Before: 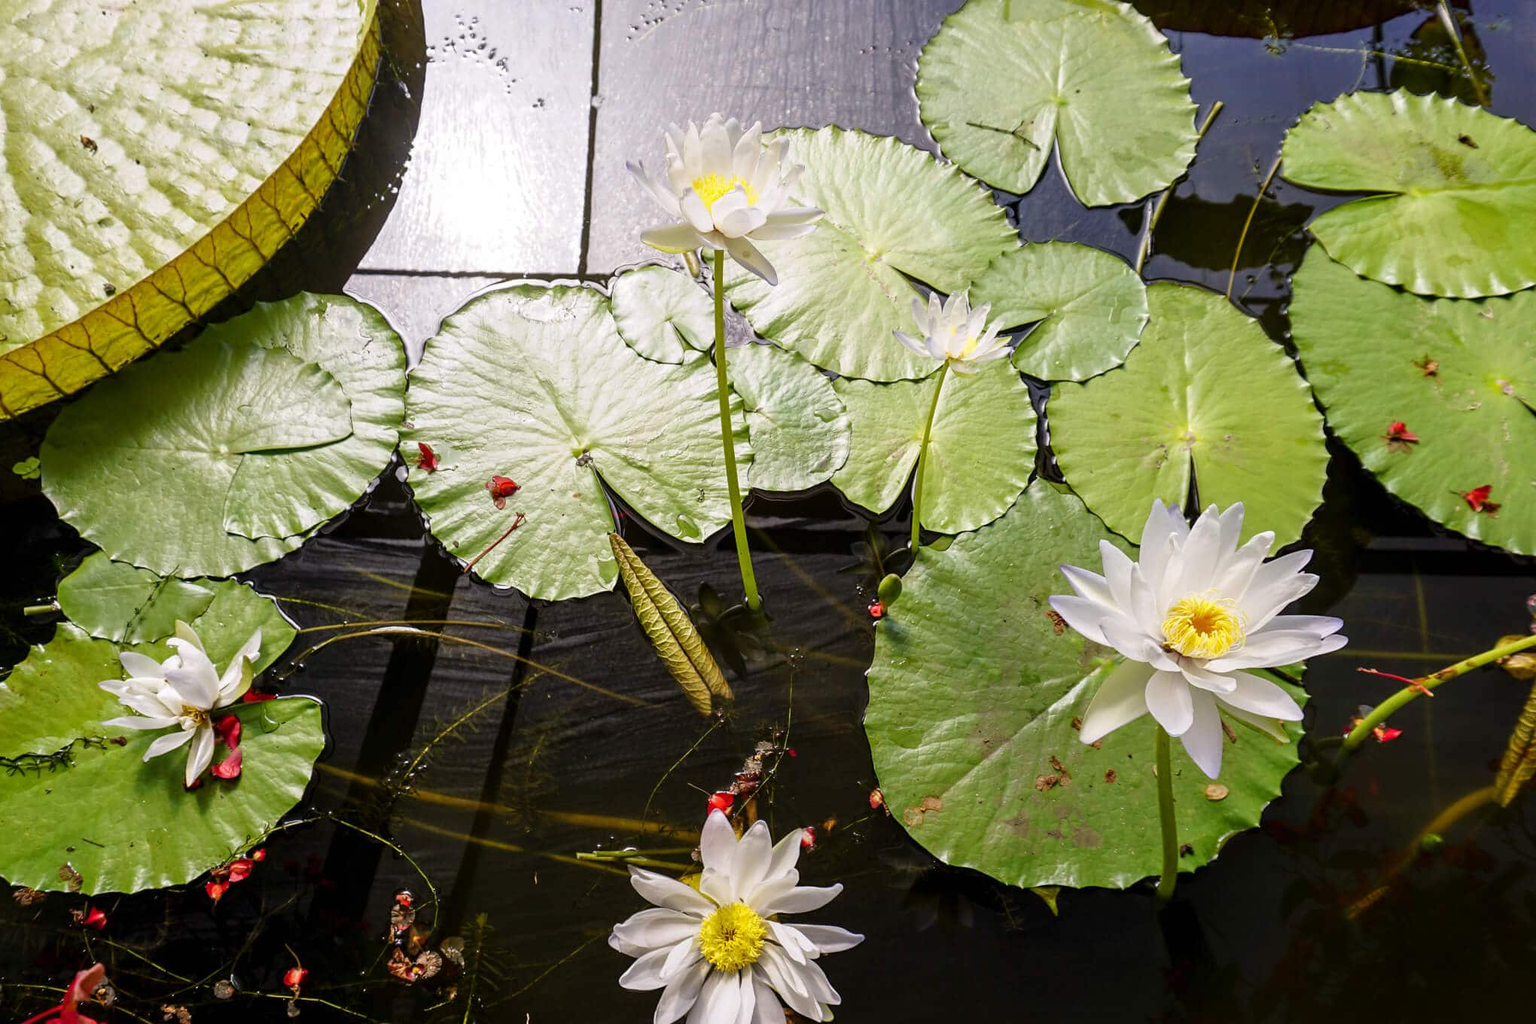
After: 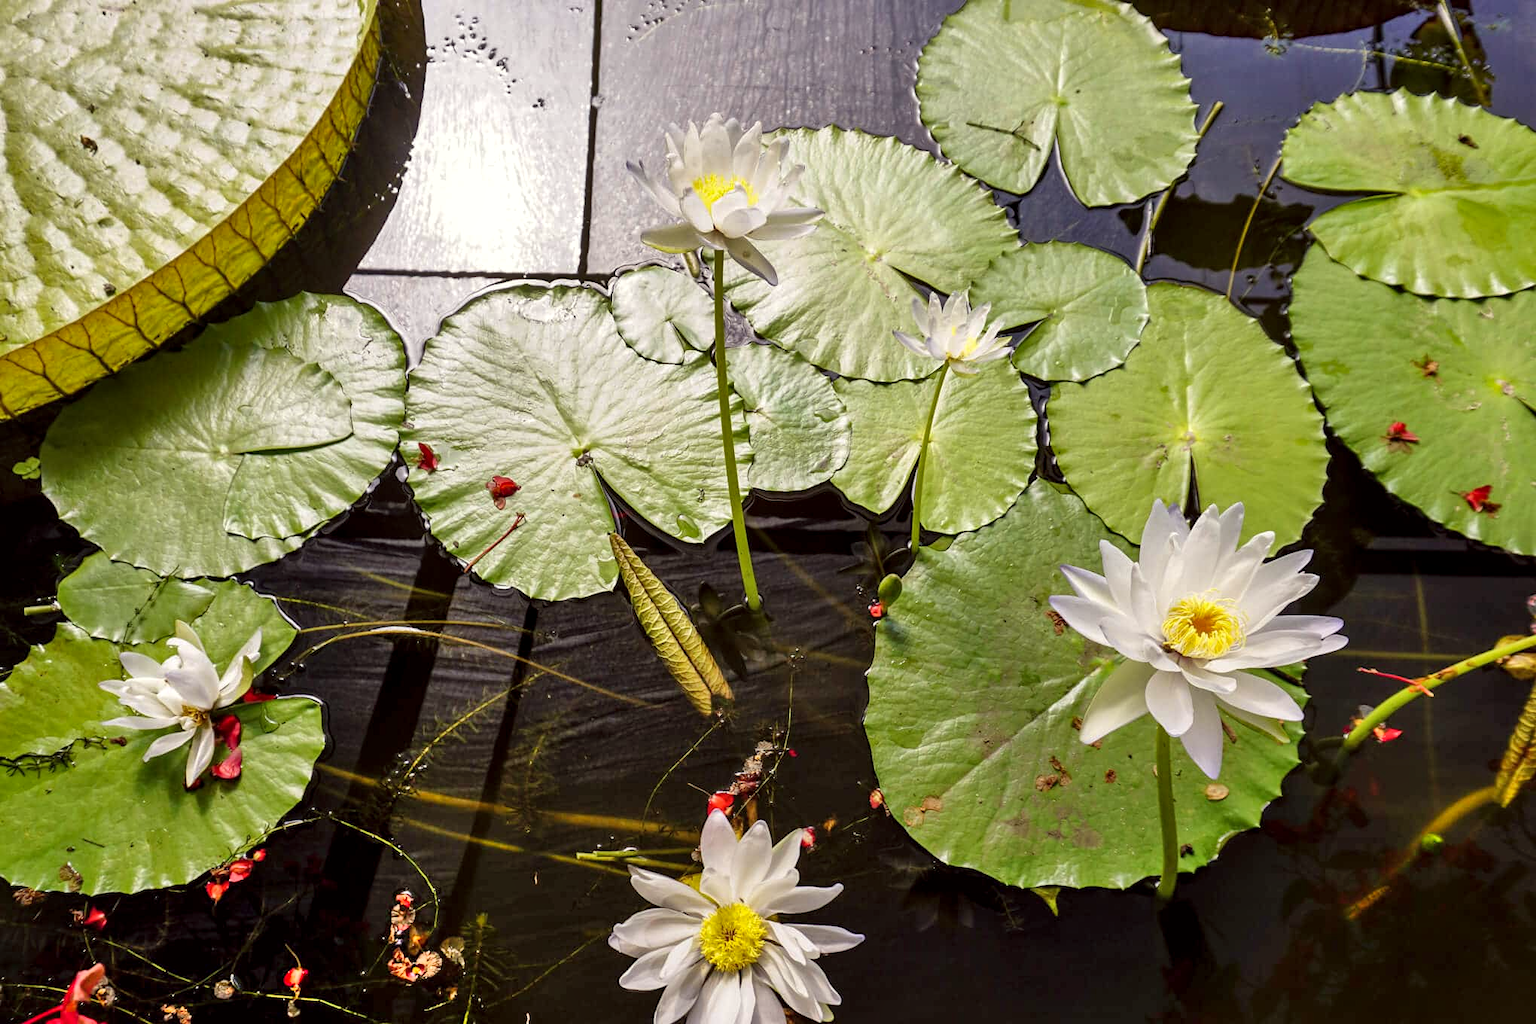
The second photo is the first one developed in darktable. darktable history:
color correction: highlights a* -0.95, highlights b* 4.5, shadows a* 3.55
local contrast: highlights 100%, shadows 100%, detail 120%, midtone range 0.2
shadows and highlights: highlights color adjustment 0%, soften with gaussian
